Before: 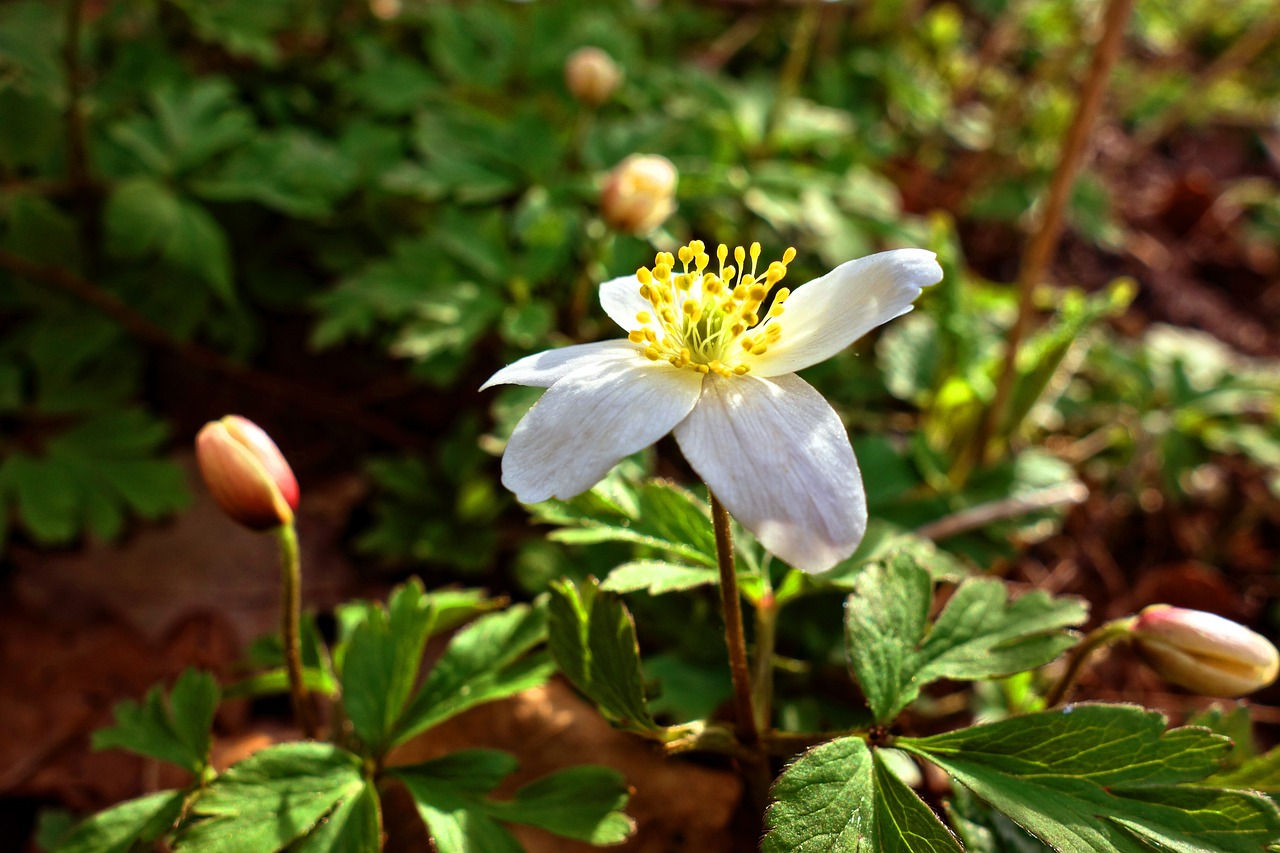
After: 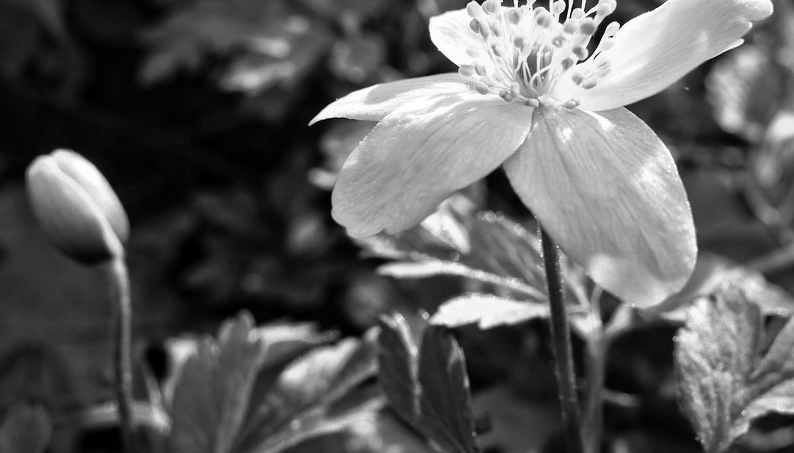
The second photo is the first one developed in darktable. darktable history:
crop: left 13.312%, top 31.28%, right 24.627%, bottom 15.582%
monochrome: on, module defaults
